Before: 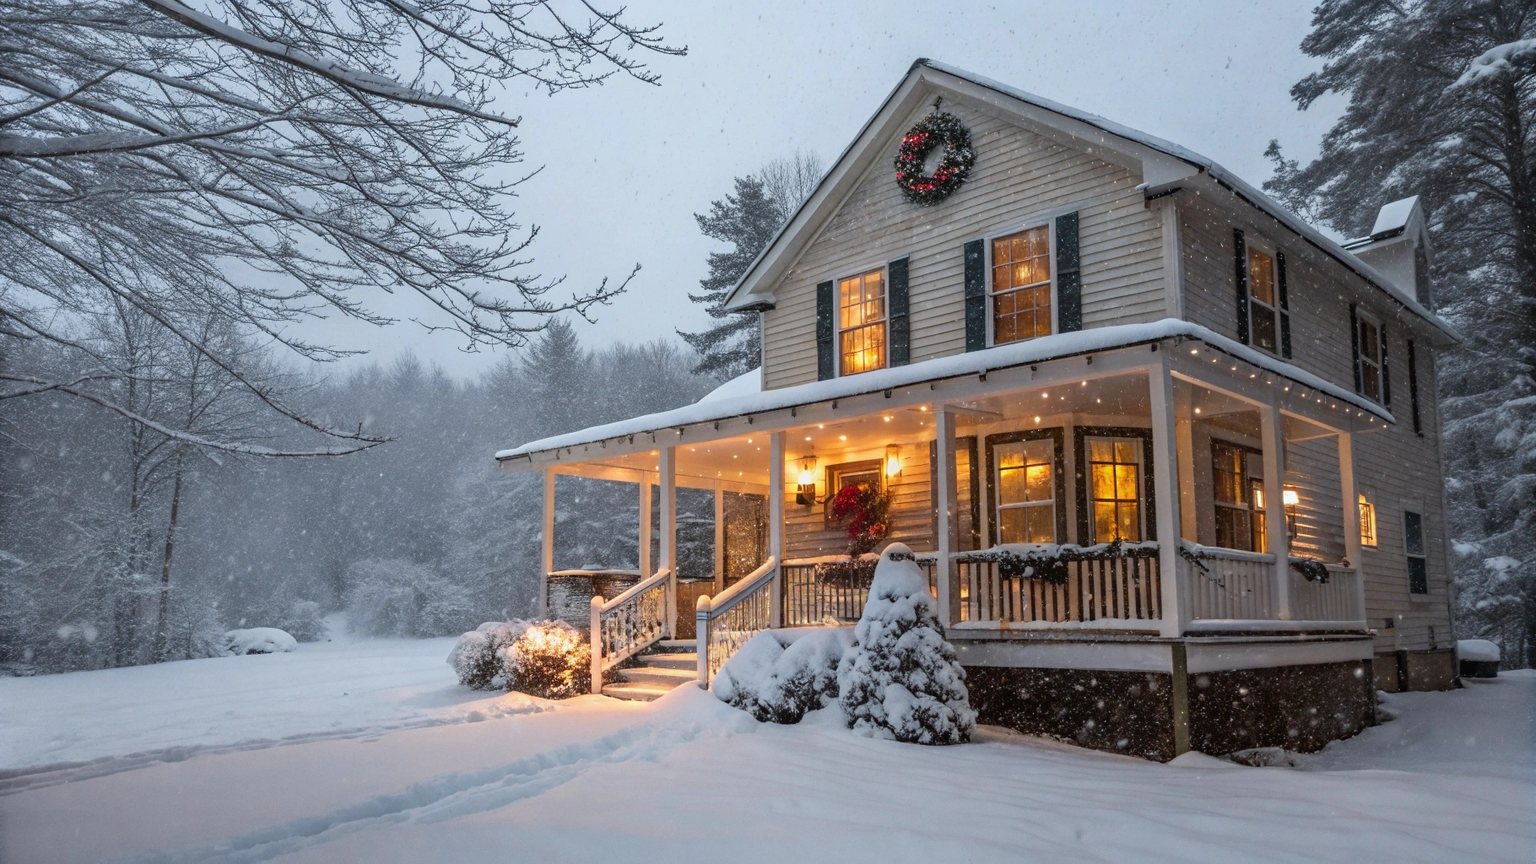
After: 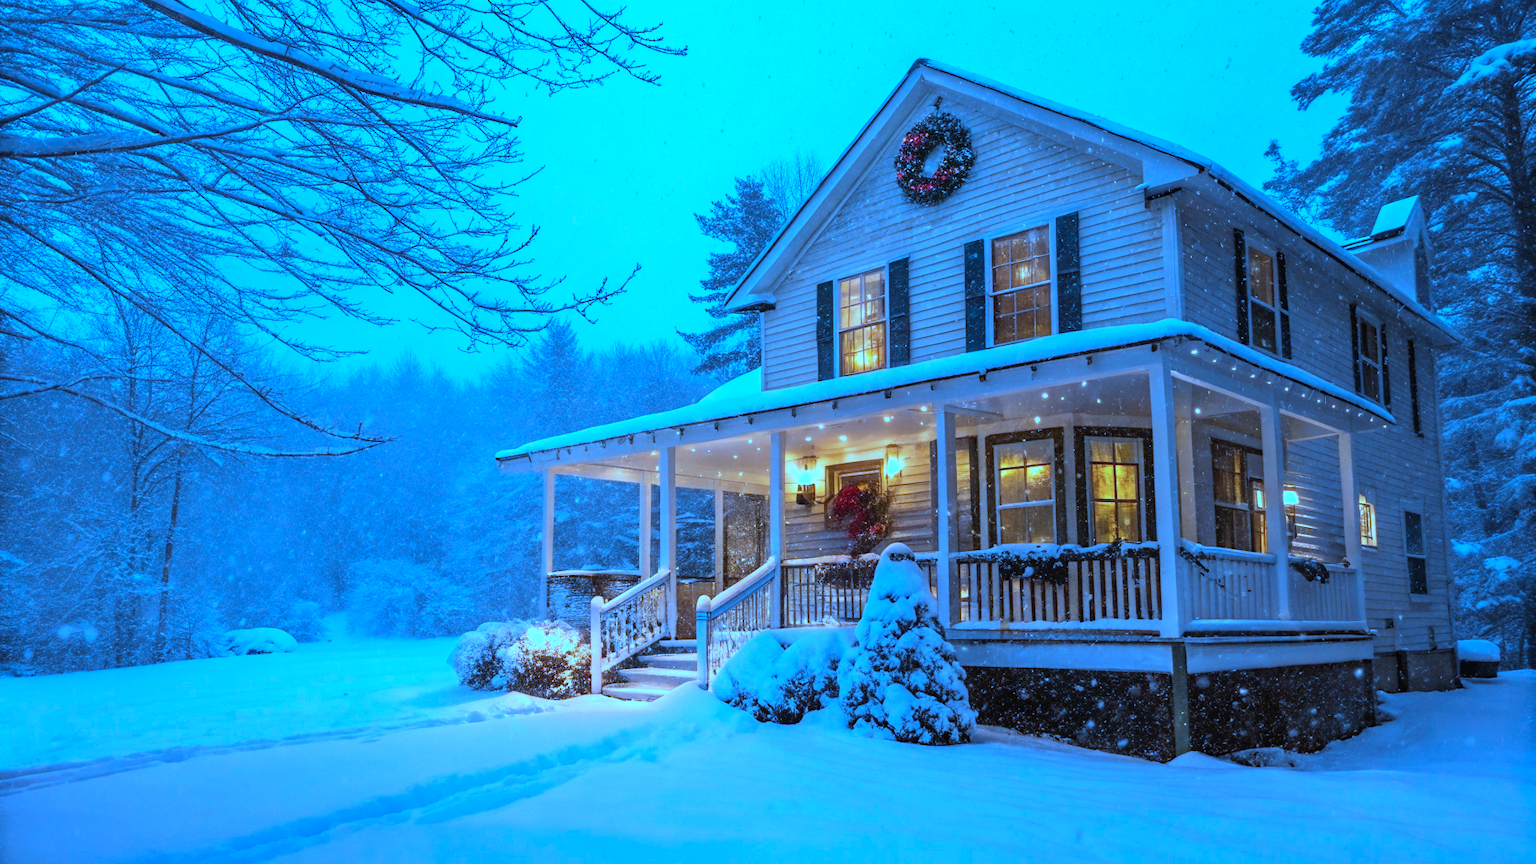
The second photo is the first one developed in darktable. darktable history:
white balance: red 0.766, blue 1.537
exposure: exposure 0.258 EV, compensate highlight preservation false
color correction: highlights a* -9.35, highlights b* -23.15
